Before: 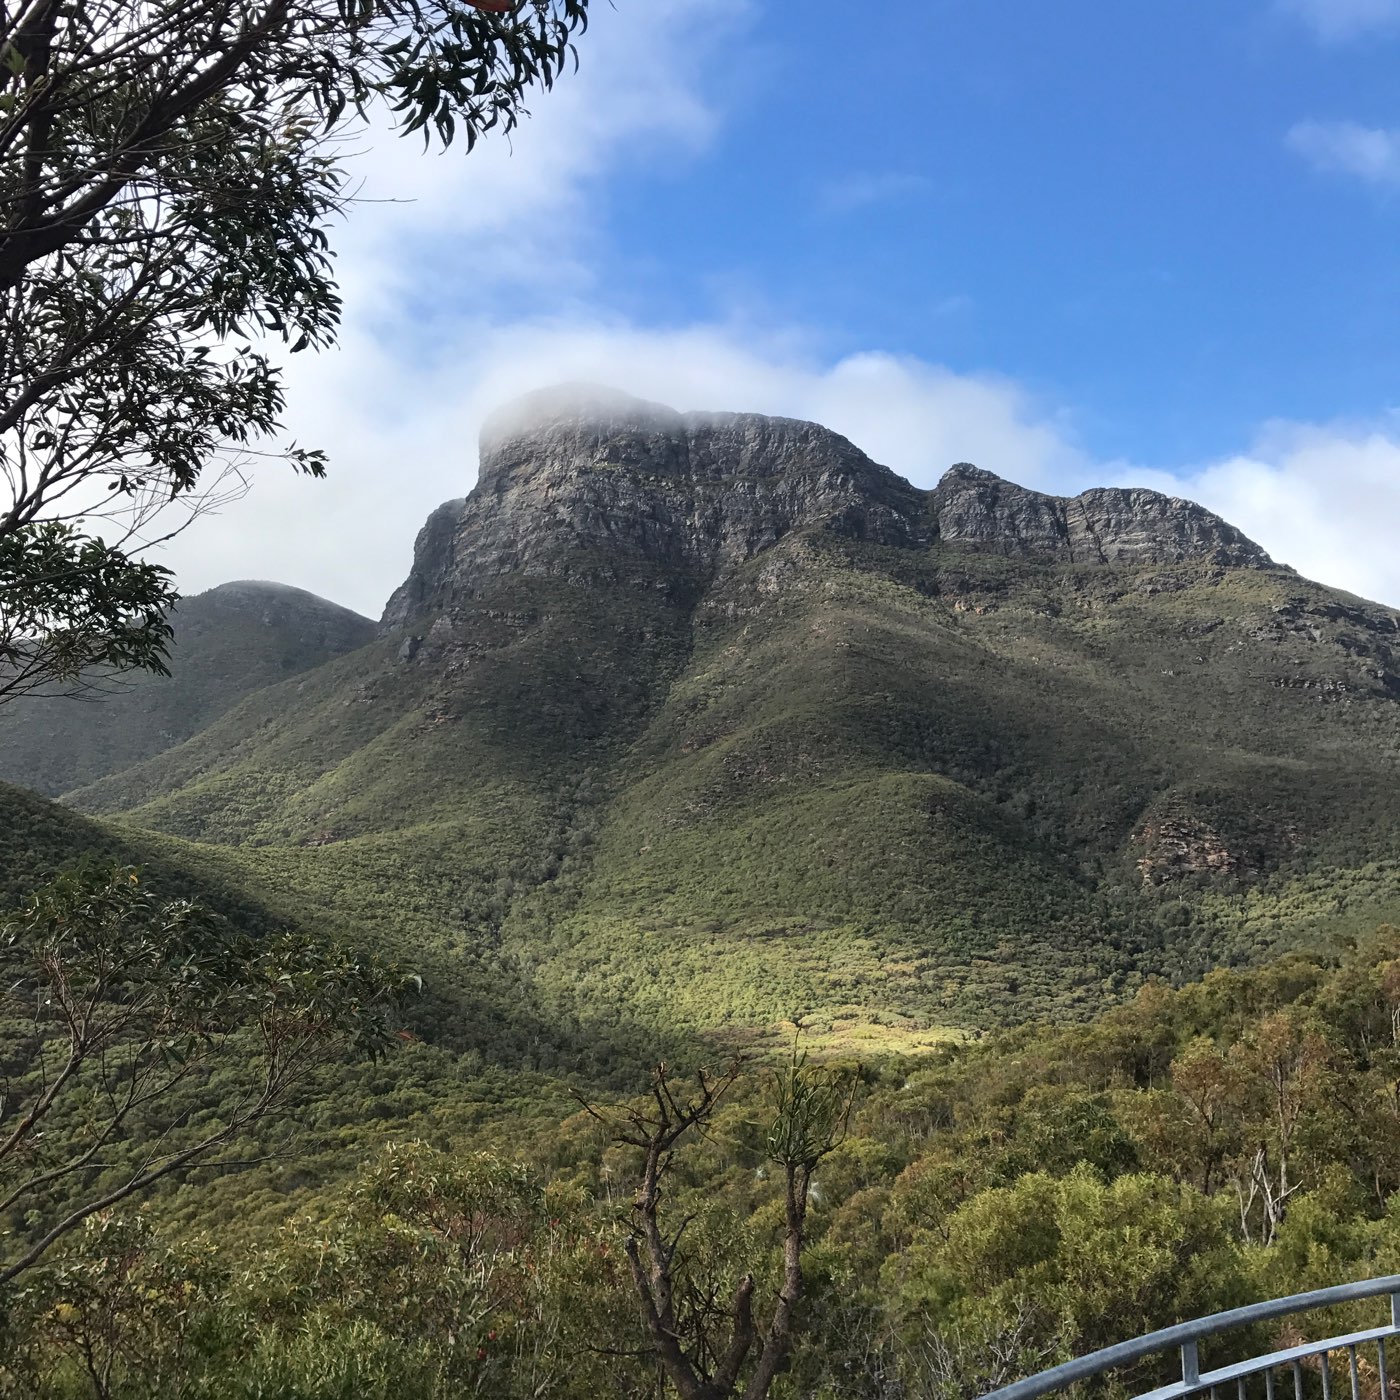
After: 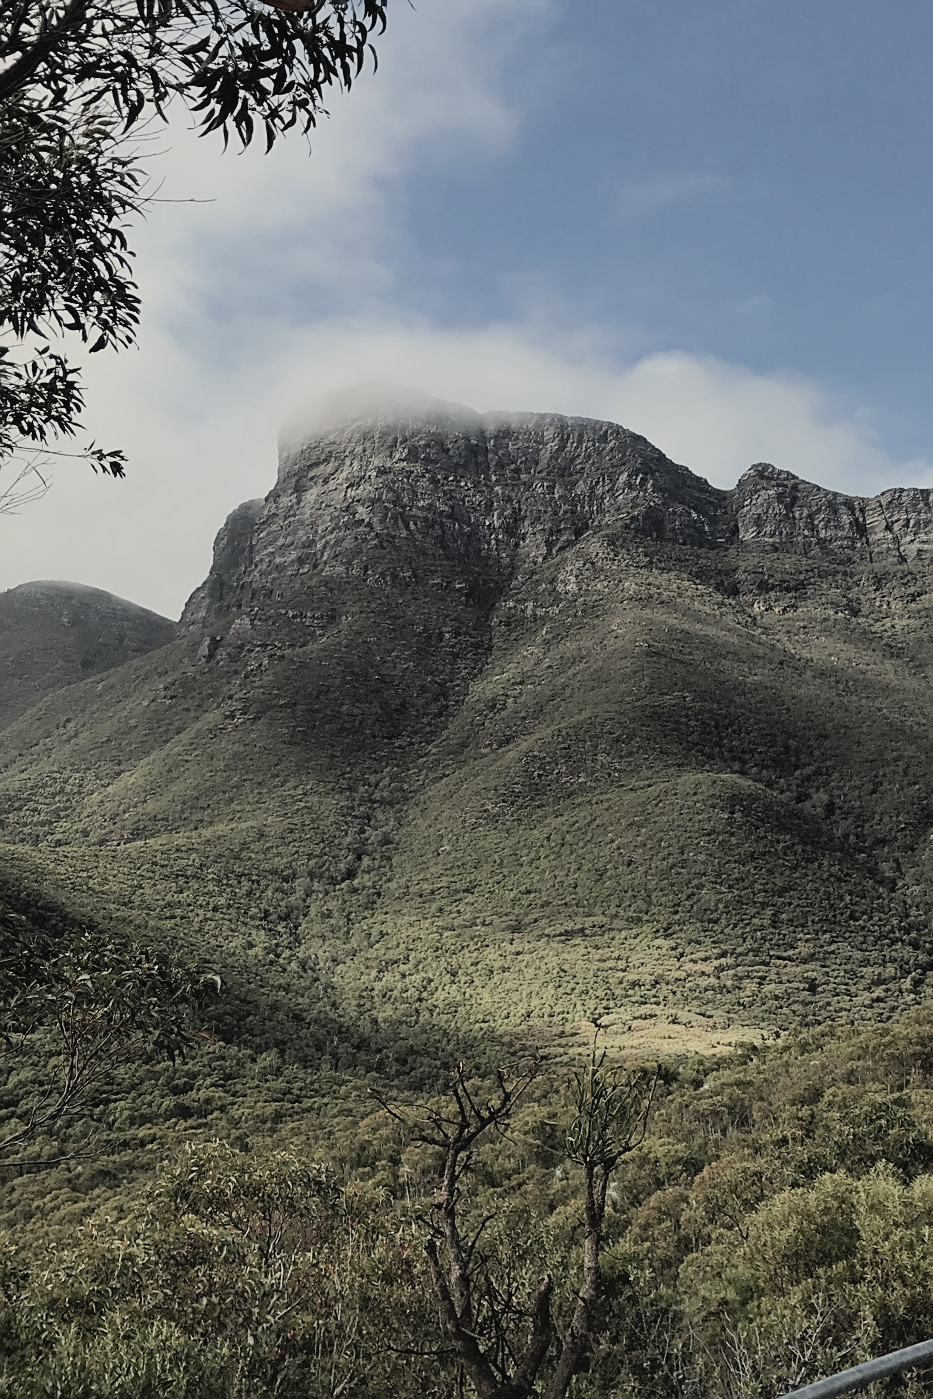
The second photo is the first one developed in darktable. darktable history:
crop and rotate: left 14.436%, right 18.898%
sharpen: on, module defaults
white balance: red 1.029, blue 0.92
contrast brightness saturation: contrast -0.05, saturation -0.41
filmic rgb: black relative exposure -7.65 EV, white relative exposure 4.56 EV, hardness 3.61, contrast 1.05
